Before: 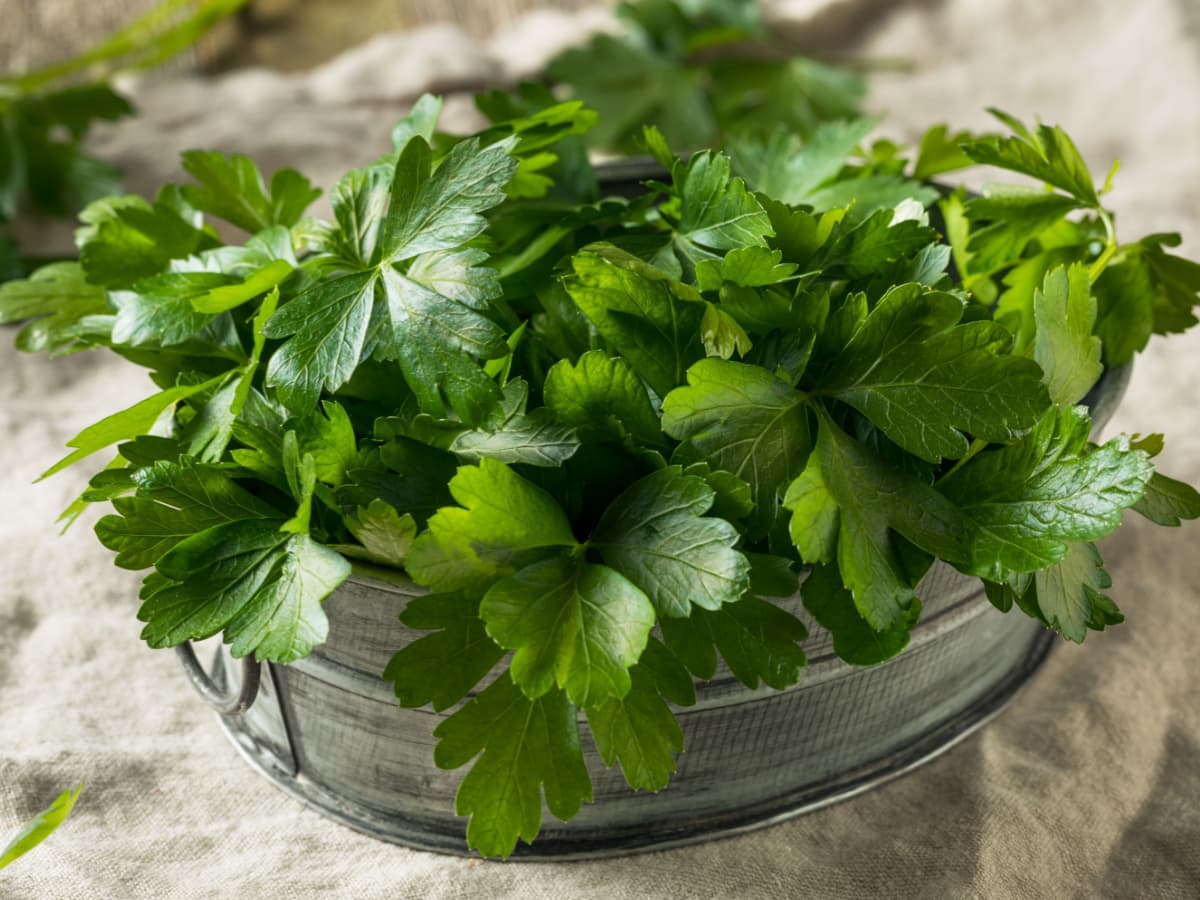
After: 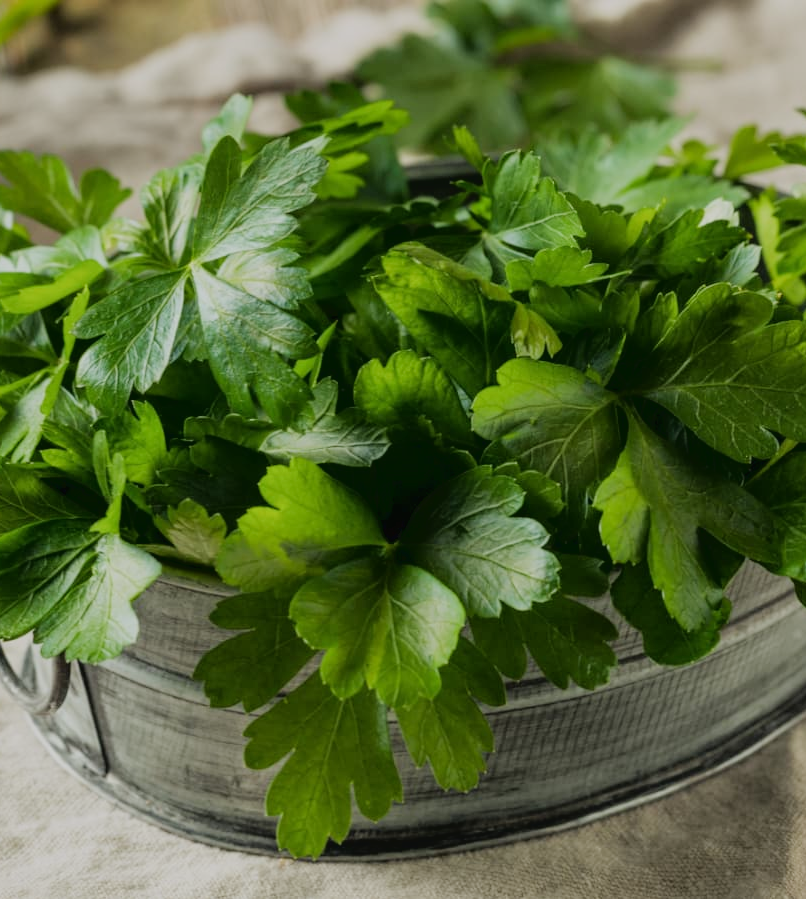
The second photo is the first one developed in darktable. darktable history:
crop and rotate: left 15.835%, right 16.973%
tone equalizer: on, module defaults
tone curve: curves: ch0 [(0, 0) (0.003, 0.032) (0.011, 0.034) (0.025, 0.039) (0.044, 0.055) (0.069, 0.078) (0.1, 0.111) (0.136, 0.147) (0.177, 0.191) (0.224, 0.238) (0.277, 0.291) (0.335, 0.35) (0.399, 0.41) (0.468, 0.48) (0.543, 0.547) (0.623, 0.621) (0.709, 0.699) (0.801, 0.789) (0.898, 0.884) (1, 1)]
filmic rgb: black relative exposure -7.65 EV, white relative exposure 4.56 EV, hardness 3.61
